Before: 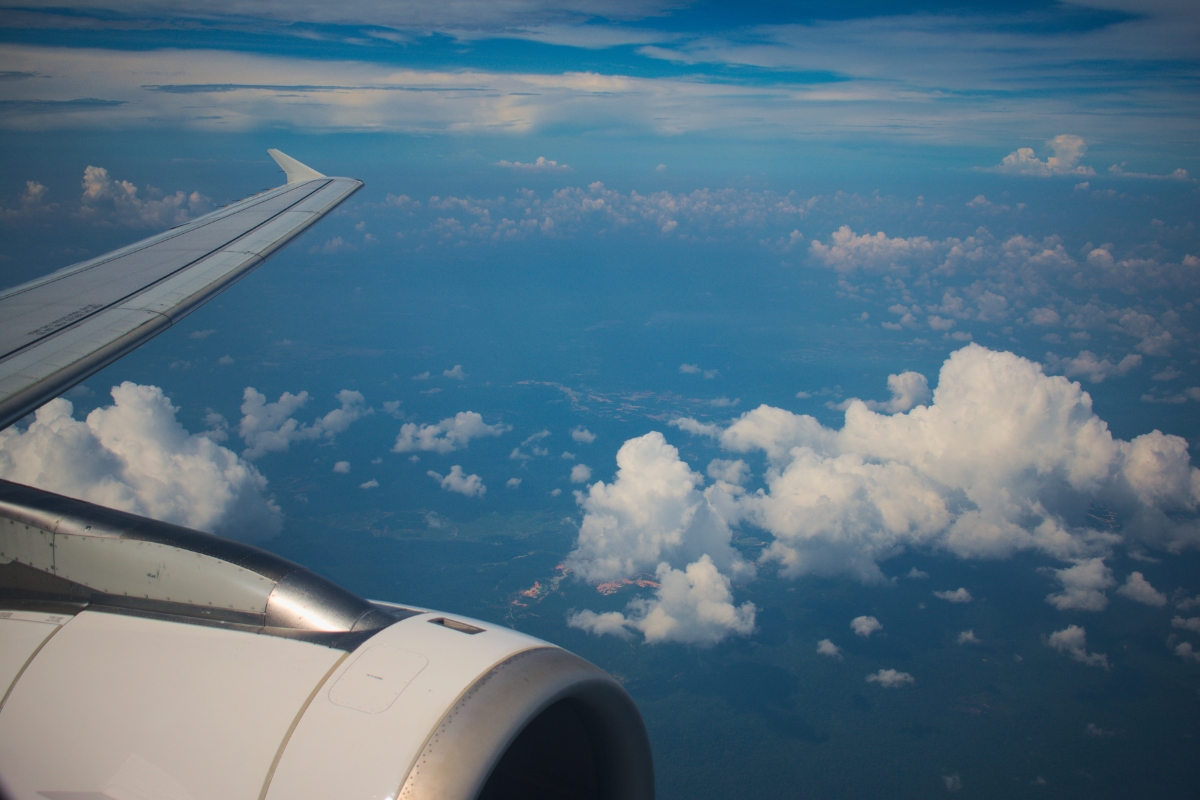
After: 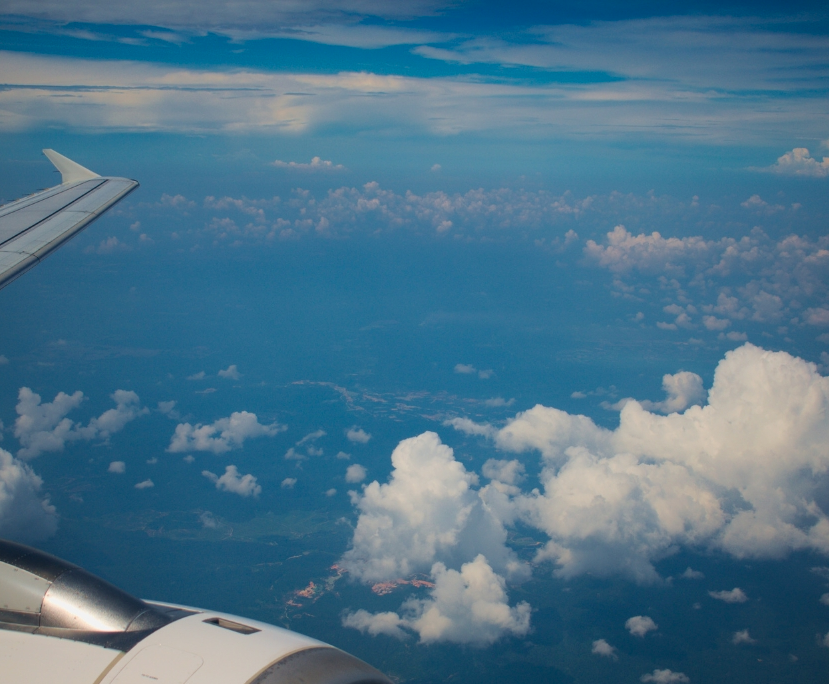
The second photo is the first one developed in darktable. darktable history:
crop: left 18.754%, right 12.11%, bottom 14.456%
tone curve: curves: ch0 [(0, 0) (0.059, 0.027) (0.162, 0.125) (0.304, 0.279) (0.547, 0.532) (0.828, 0.815) (1, 0.983)]; ch1 [(0, 0) (0.23, 0.166) (0.34, 0.308) (0.371, 0.337) (0.429, 0.411) (0.477, 0.462) (0.499, 0.498) (0.529, 0.537) (0.559, 0.582) (0.743, 0.798) (1, 1)]; ch2 [(0, 0) (0.431, 0.414) (0.498, 0.503) (0.524, 0.528) (0.568, 0.546) (0.6, 0.597) (0.634, 0.645) (0.728, 0.742) (1, 1)], preserve colors none
